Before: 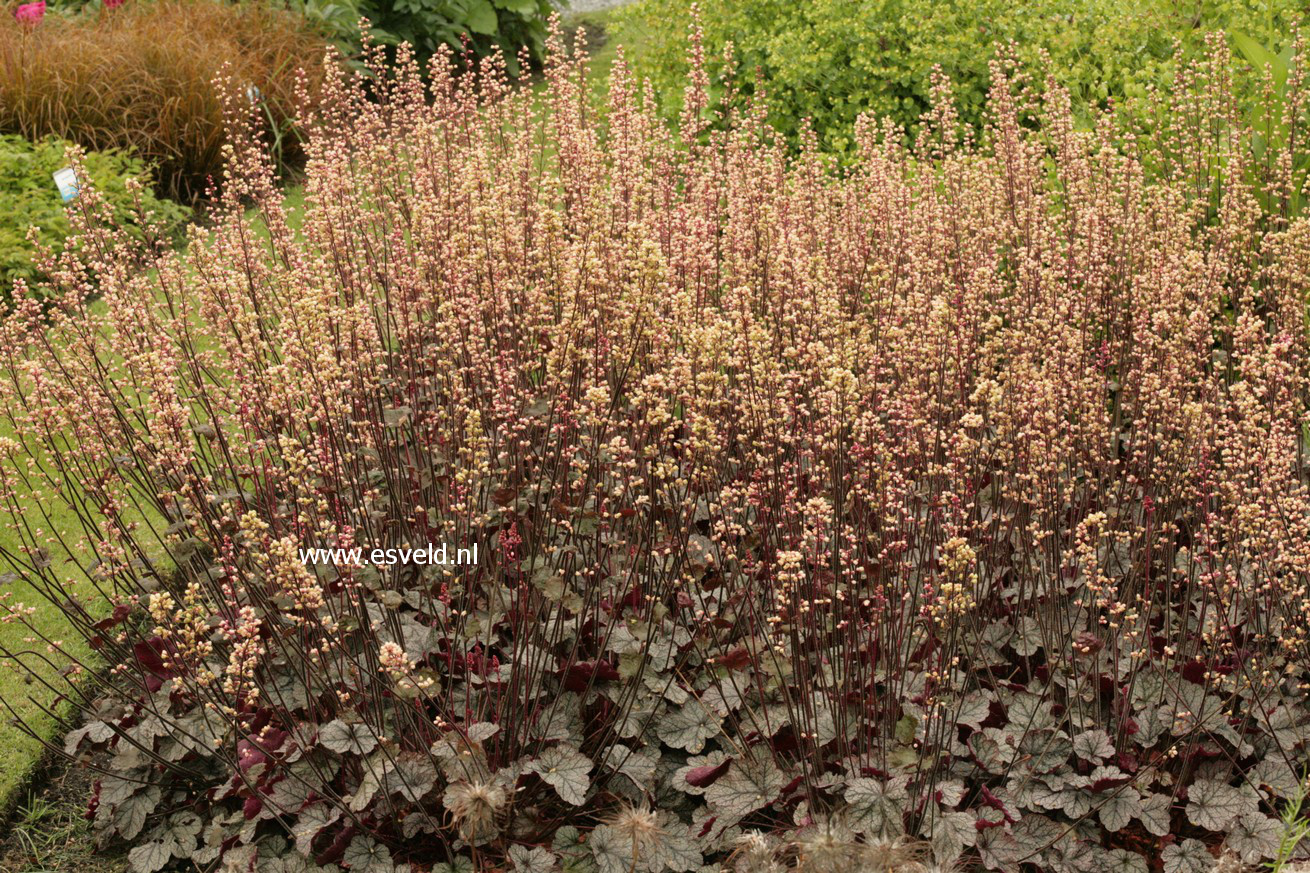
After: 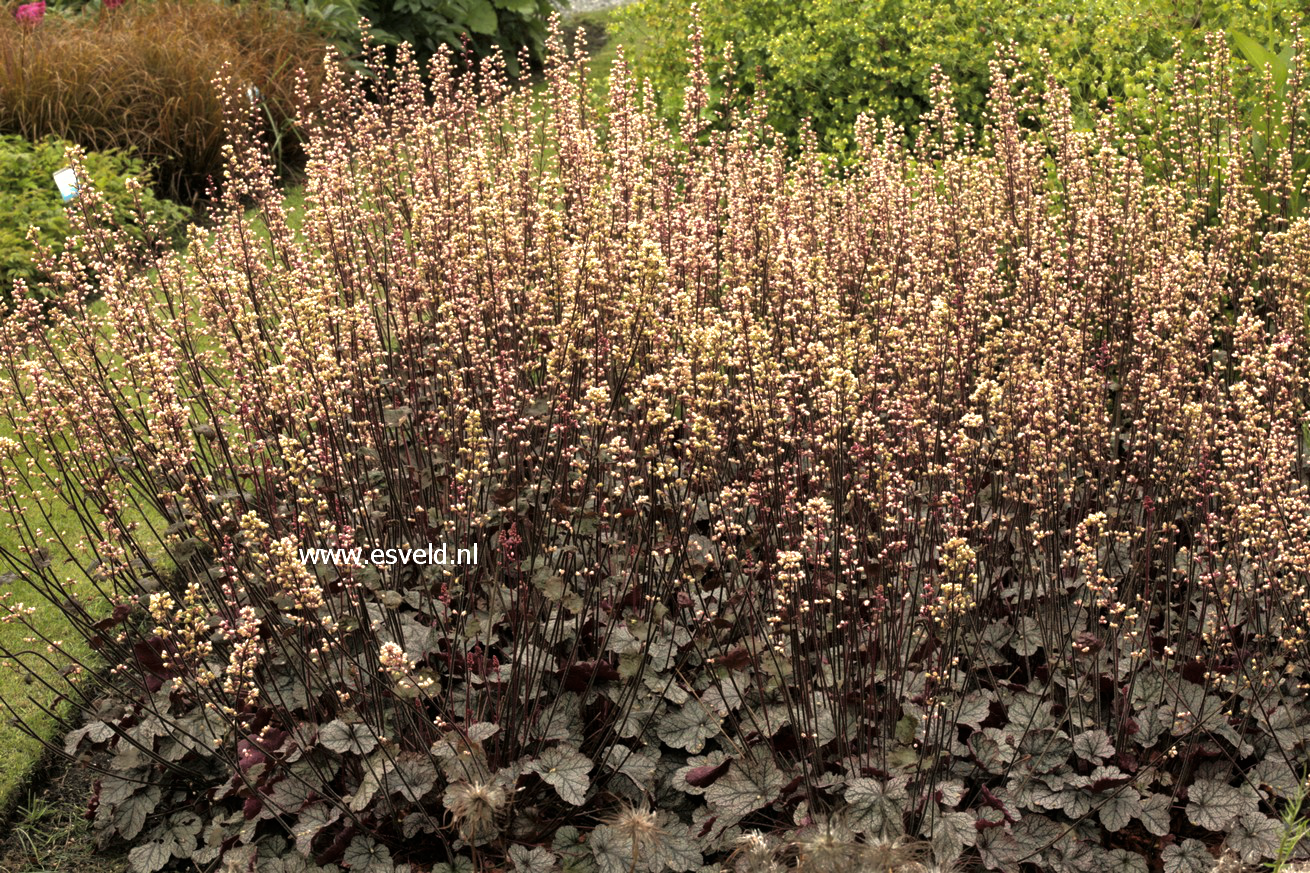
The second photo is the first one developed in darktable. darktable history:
exposure: exposure 0.669 EV, compensate highlight preservation false
levels: levels [0, 0.618, 1]
shadows and highlights: on, module defaults
